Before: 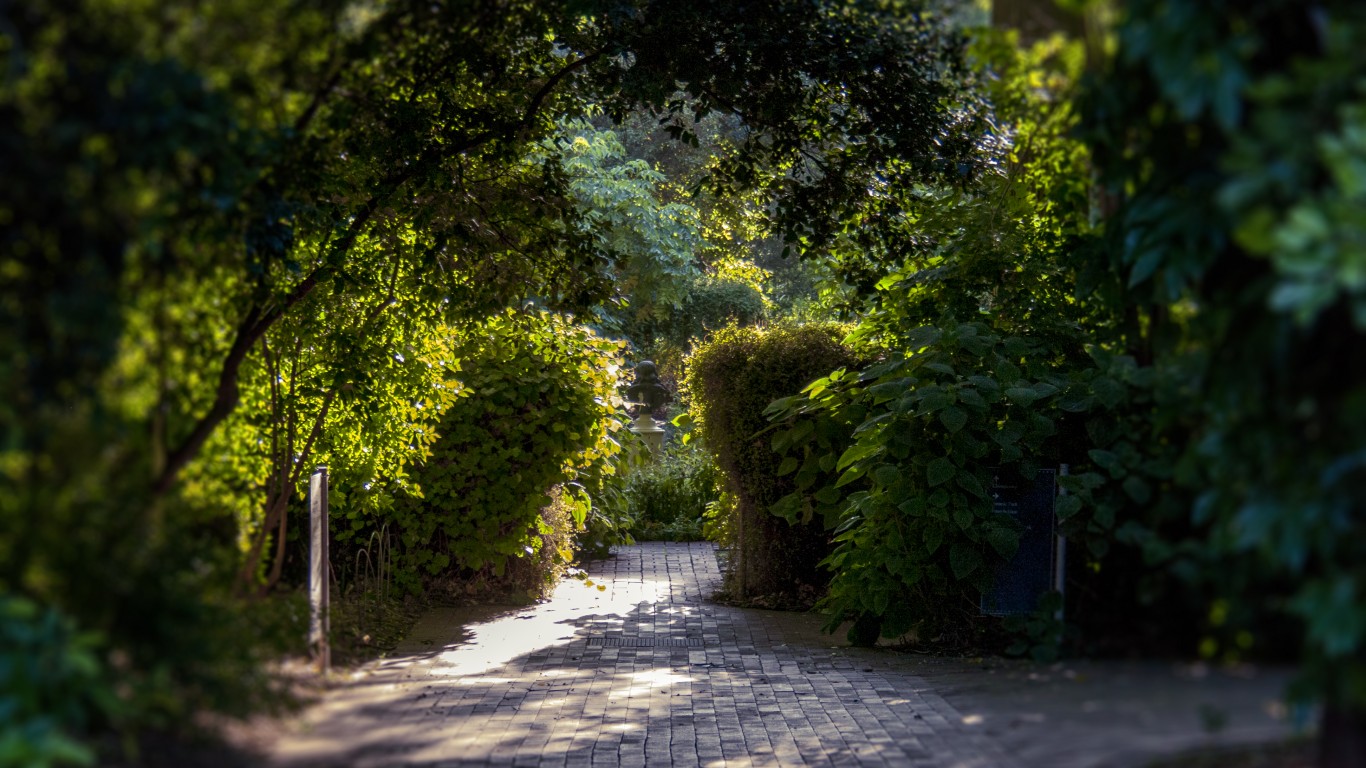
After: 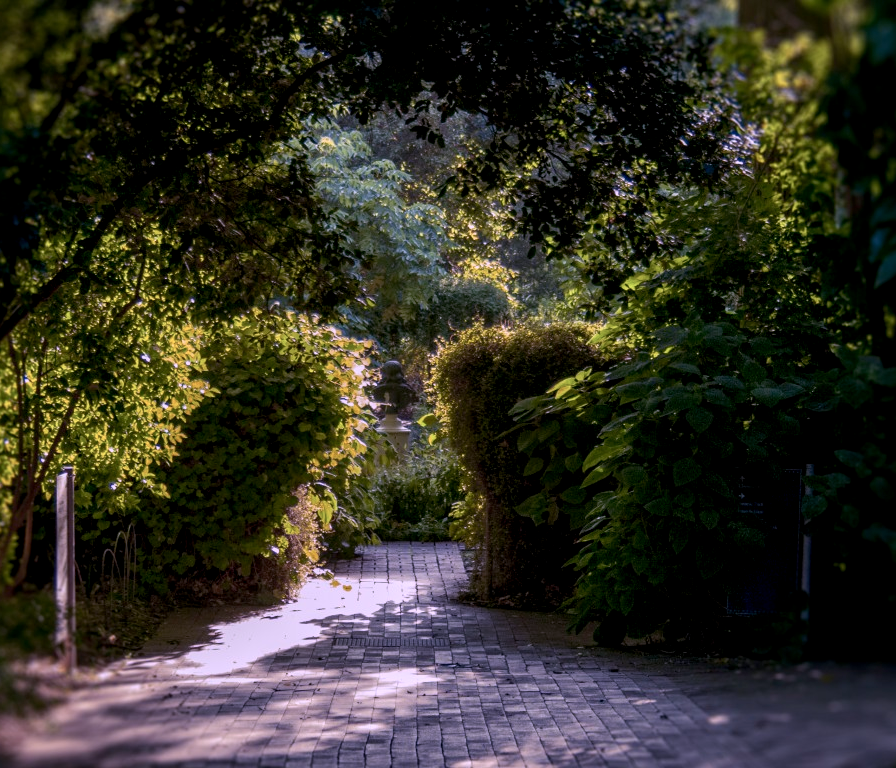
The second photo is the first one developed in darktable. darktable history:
color correction: highlights a* 15.11, highlights b* -24.48
exposure: black level correction 0.006, exposure -0.224 EV, compensate highlight preservation false
crop and rotate: left 18.622%, right 15.728%
